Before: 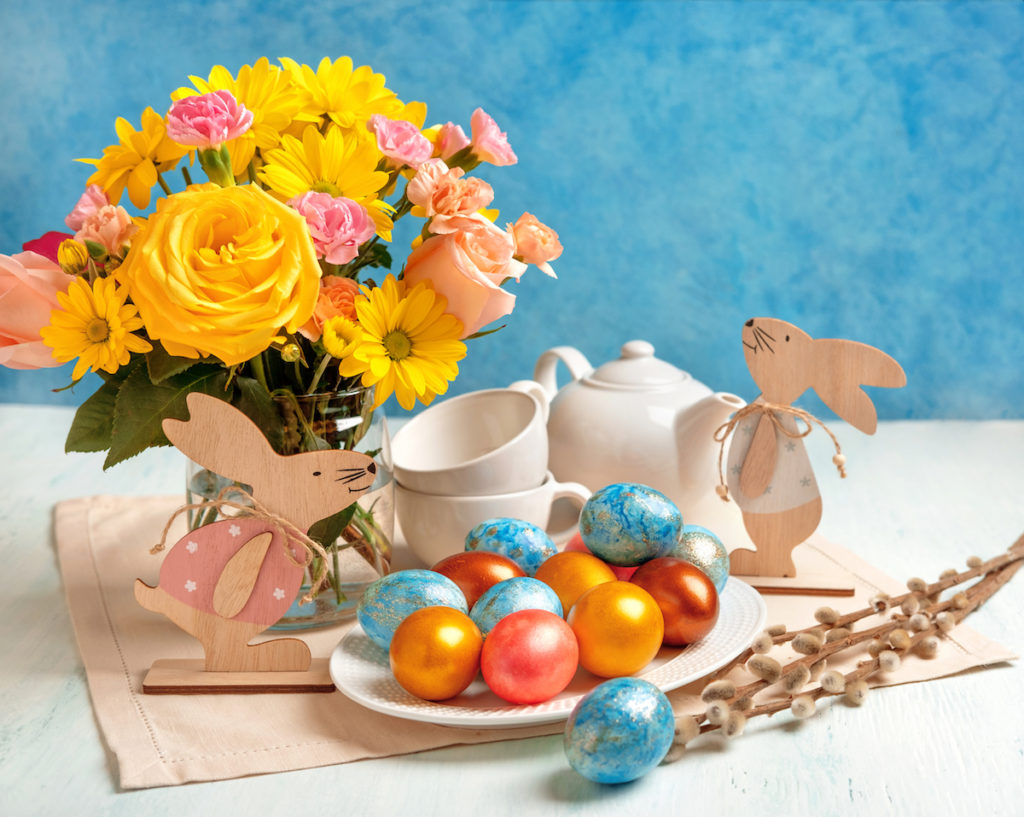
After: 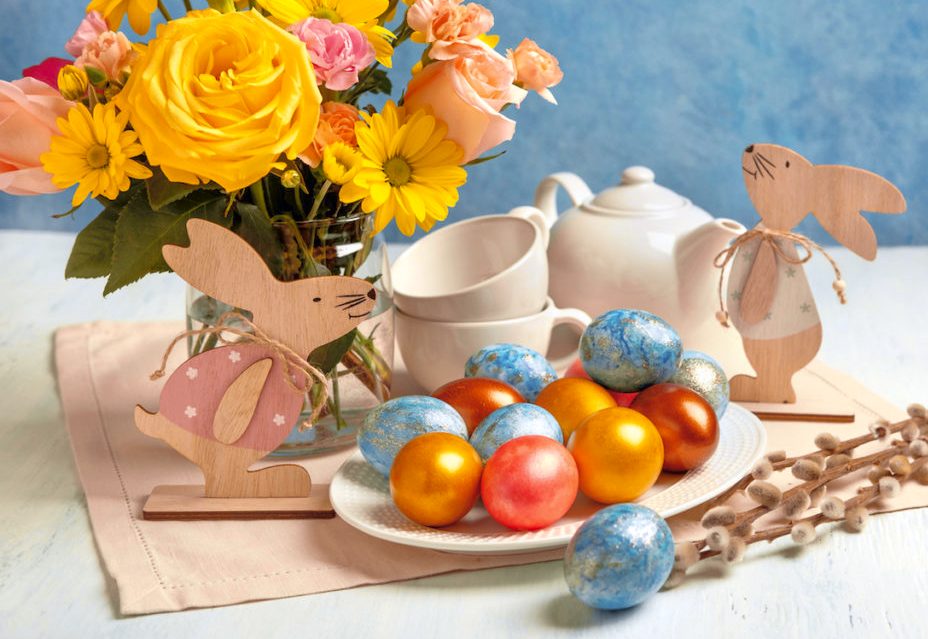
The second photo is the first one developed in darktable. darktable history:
tone curve: curves: ch0 [(0, 0) (0.15, 0.17) (0.452, 0.437) (0.611, 0.588) (0.751, 0.749) (1, 1)]; ch1 [(0, 0) (0.325, 0.327) (0.412, 0.45) (0.453, 0.484) (0.5, 0.501) (0.541, 0.55) (0.617, 0.612) (0.695, 0.697) (1, 1)]; ch2 [(0, 0) (0.386, 0.397) (0.452, 0.459) (0.505, 0.498) (0.524, 0.547) (0.574, 0.566) (0.633, 0.641) (1, 1)], color space Lab, independent channels, preserve colors none
crop: top 21.365%, right 9.344%, bottom 0.316%
